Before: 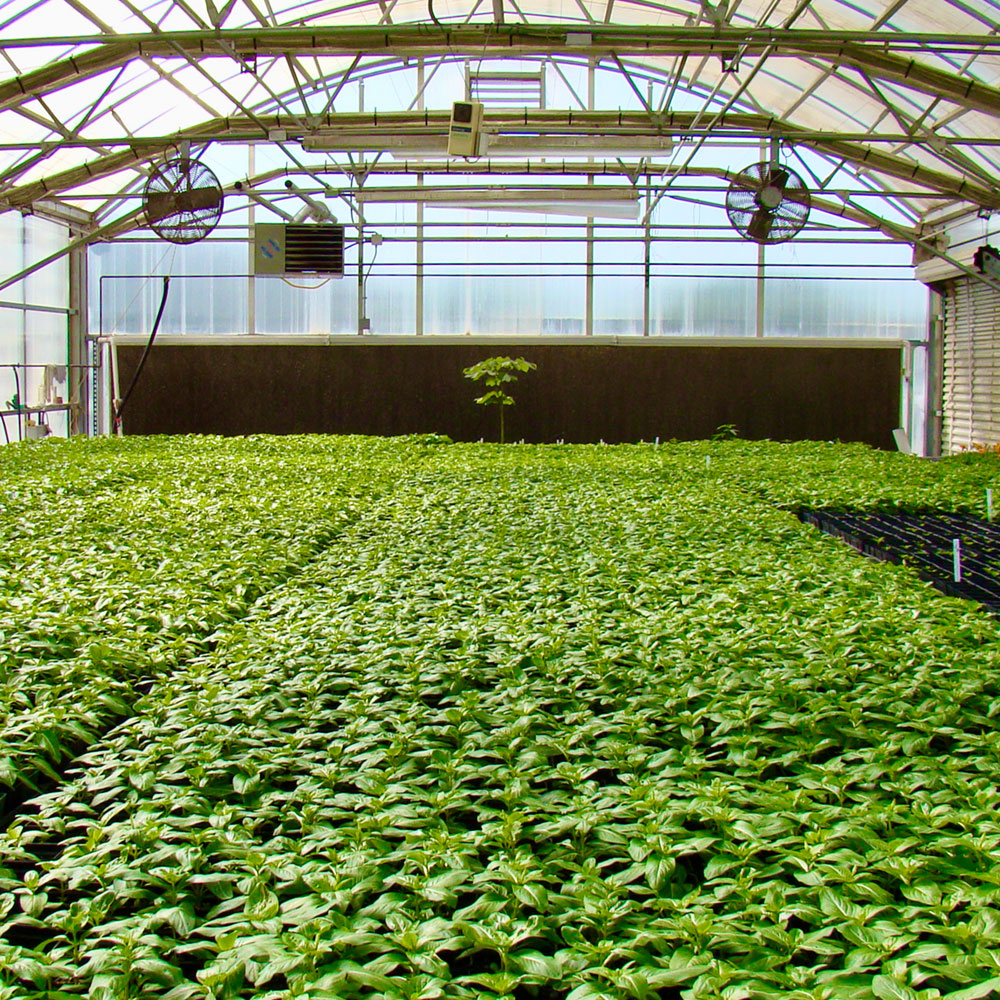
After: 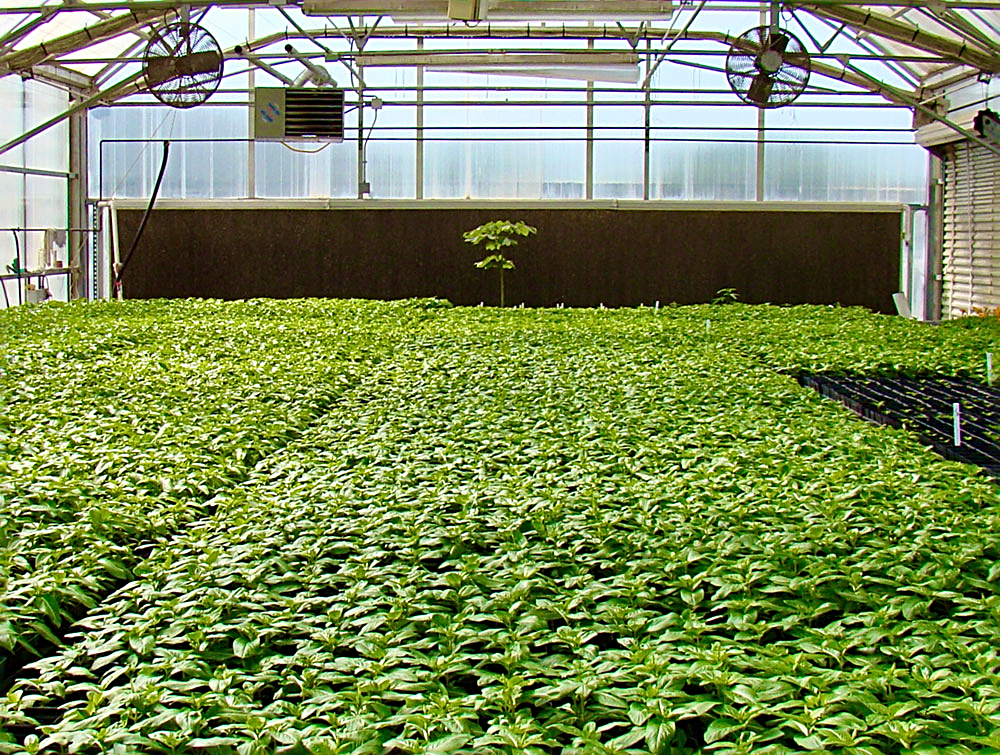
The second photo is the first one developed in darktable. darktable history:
crop: top 13.664%, bottom 10.812%
sharpen: radius 2.559, amount 0.646
